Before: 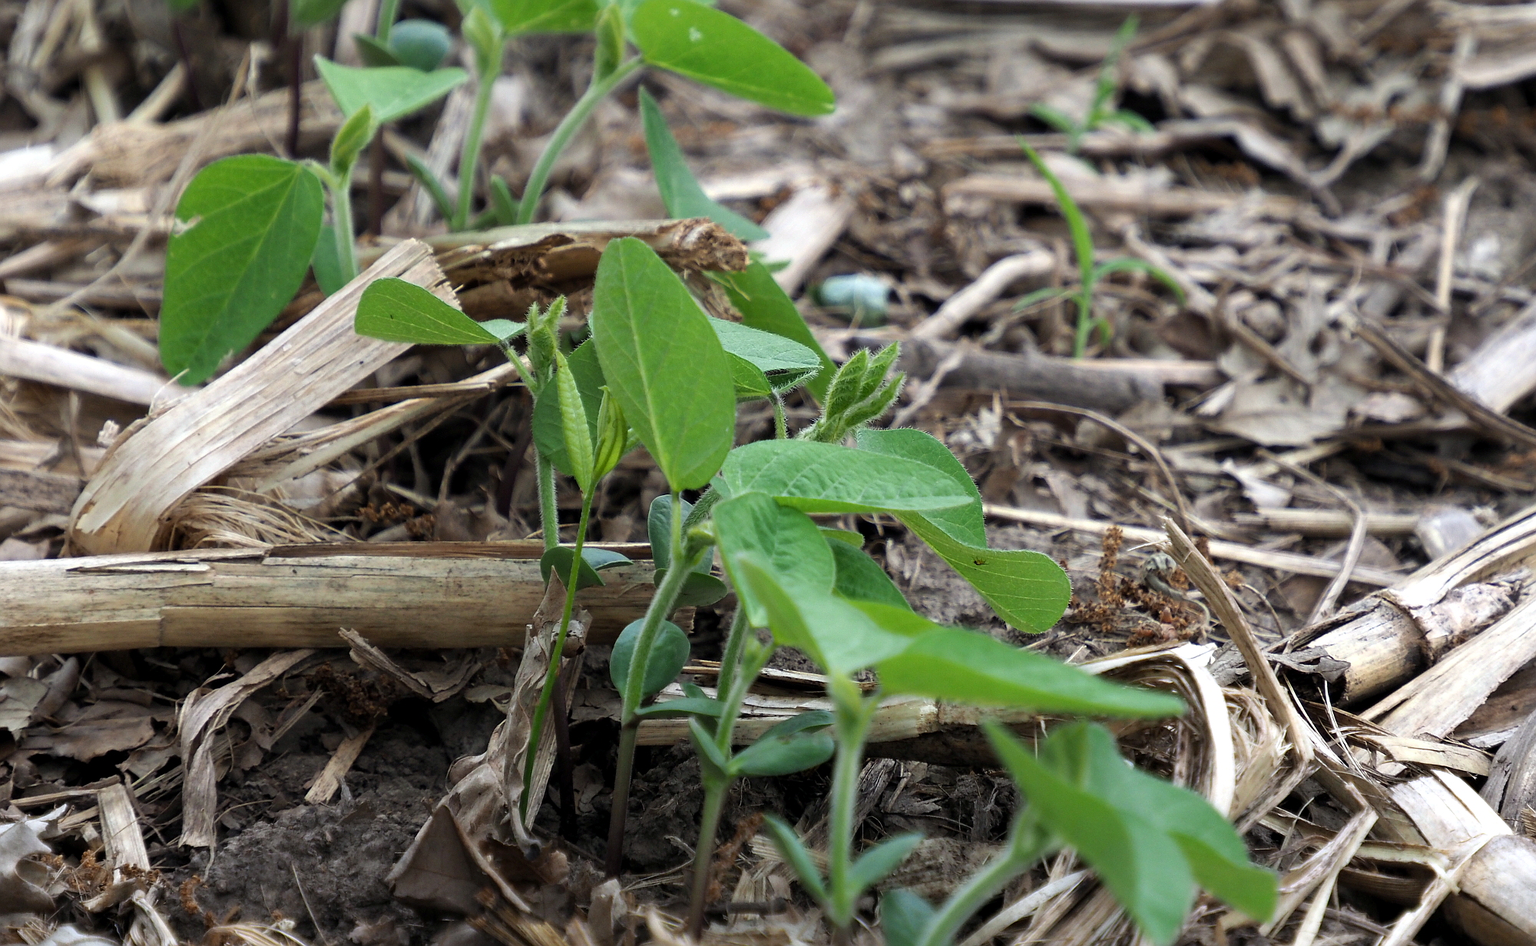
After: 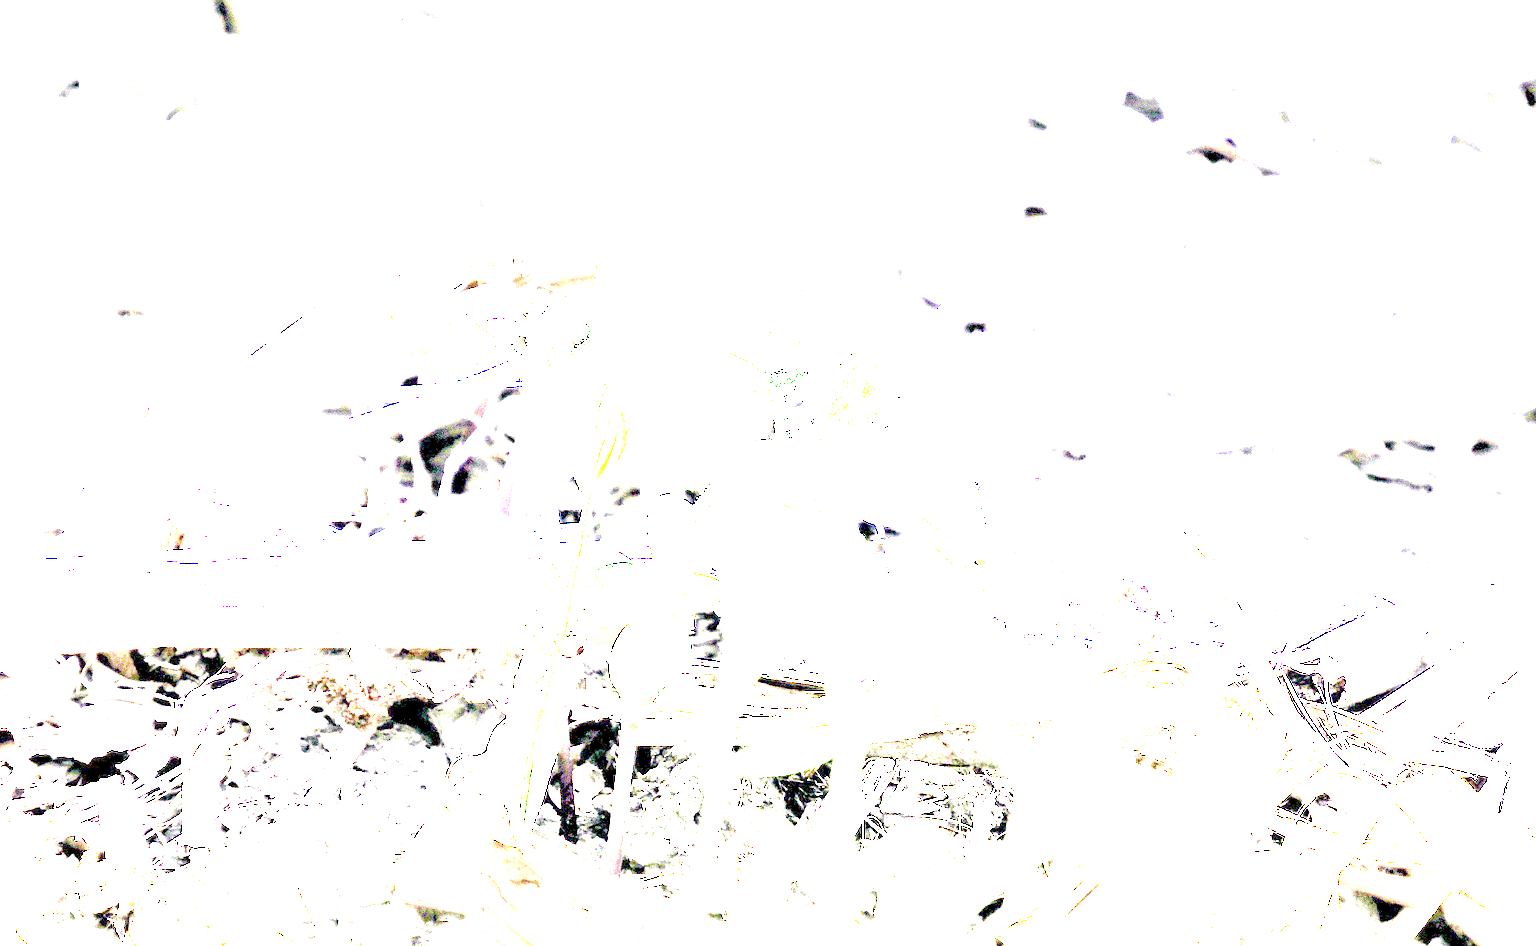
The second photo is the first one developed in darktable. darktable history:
exposure: exposure 7.975 EV, compensate highlight preservation false
tone equalizer: edges refinement/feathering 500, mask exposure compensation -1.57 EV, preserve details no
